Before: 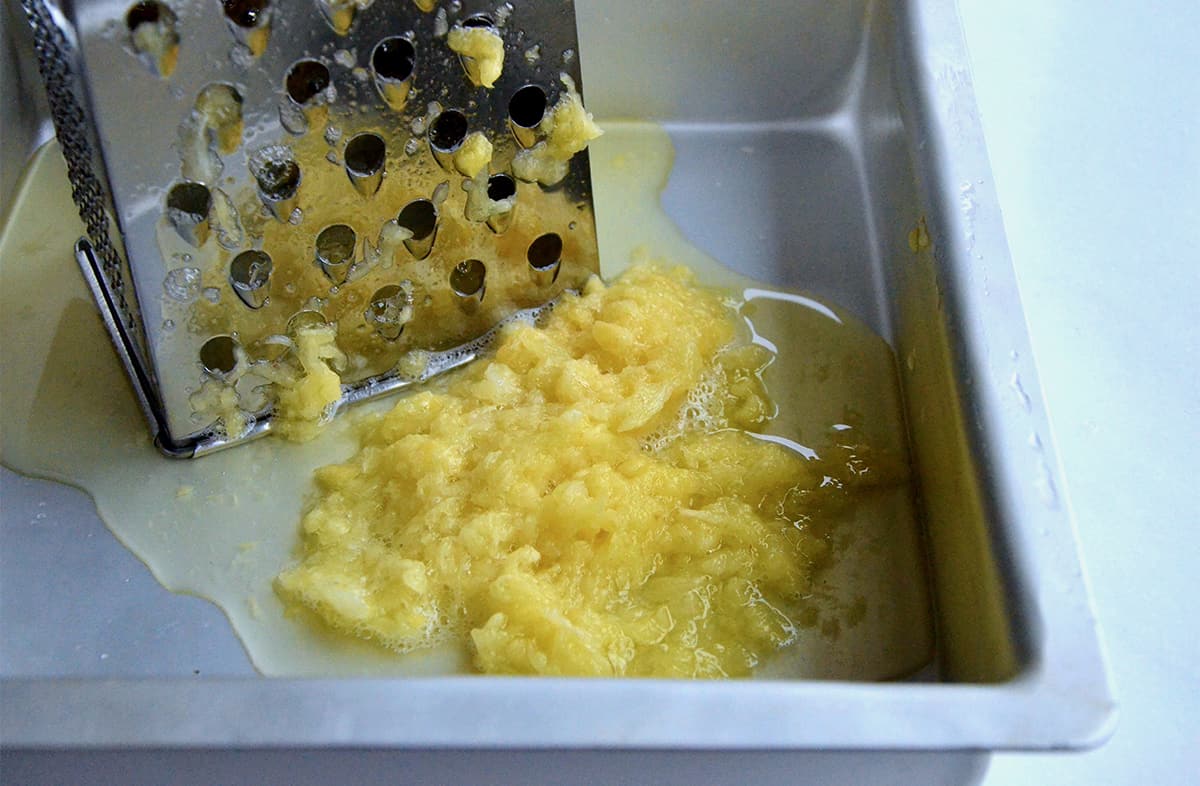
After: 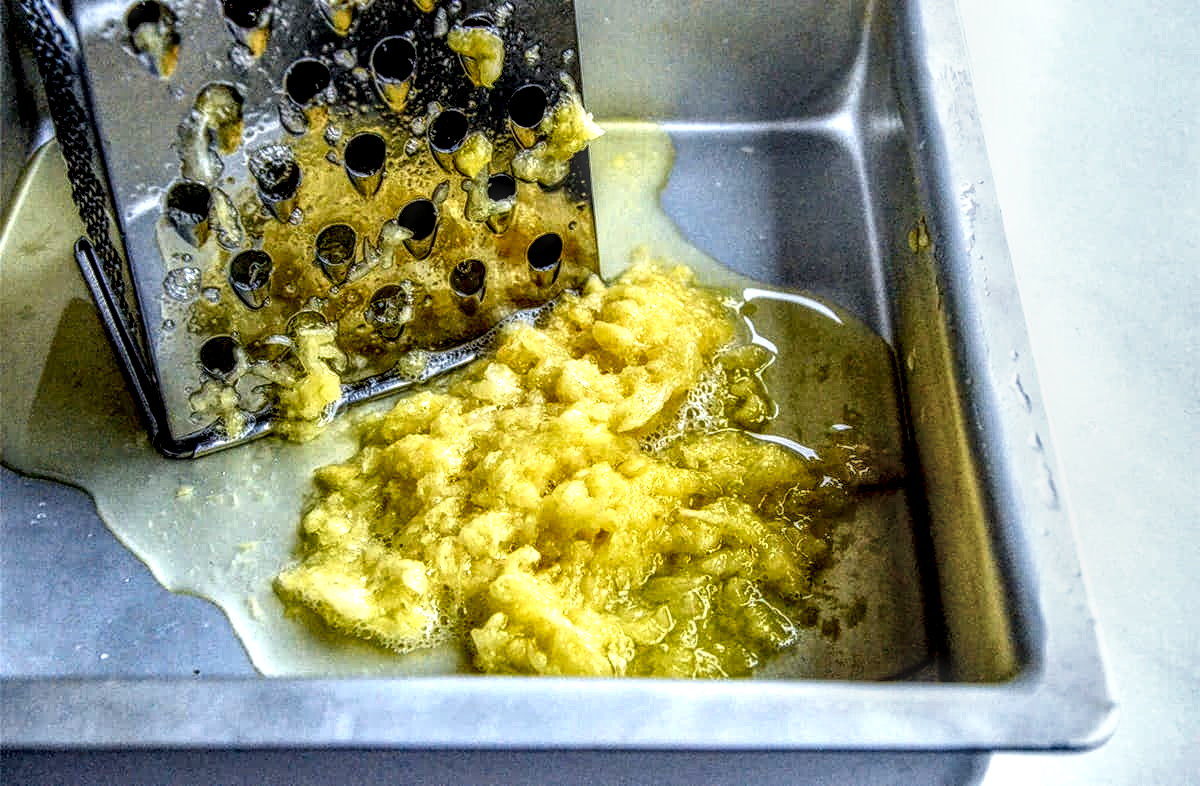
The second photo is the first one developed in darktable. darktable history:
local contrast: highlights 0%, shadows 0%, detail 300%, midtone range 0.3
exposure: compensate highlight preservation false
tone curve: curves: ch0 [(0, 0) (0.003, 0) (0.011, 0.001) (0.025, 0.002) (0.044, 0.004) (0.069, 0.006) (0.1, 0.009) (0.136, 0.03) (0.177, 0.076) (0.224, 0.13) (0.277, 0.202) (0.335, 0.28) (0.399, 0.367) (0.468, 0.46) (0.543, 0.562) (0.623, 0.67) (0.709, 0.787) (0.801, 0.889) (0.898, 0.972) (1, 1)], preserve colors none
shadows and highlights: shadows 75, highlights -25, soften with gaussian
